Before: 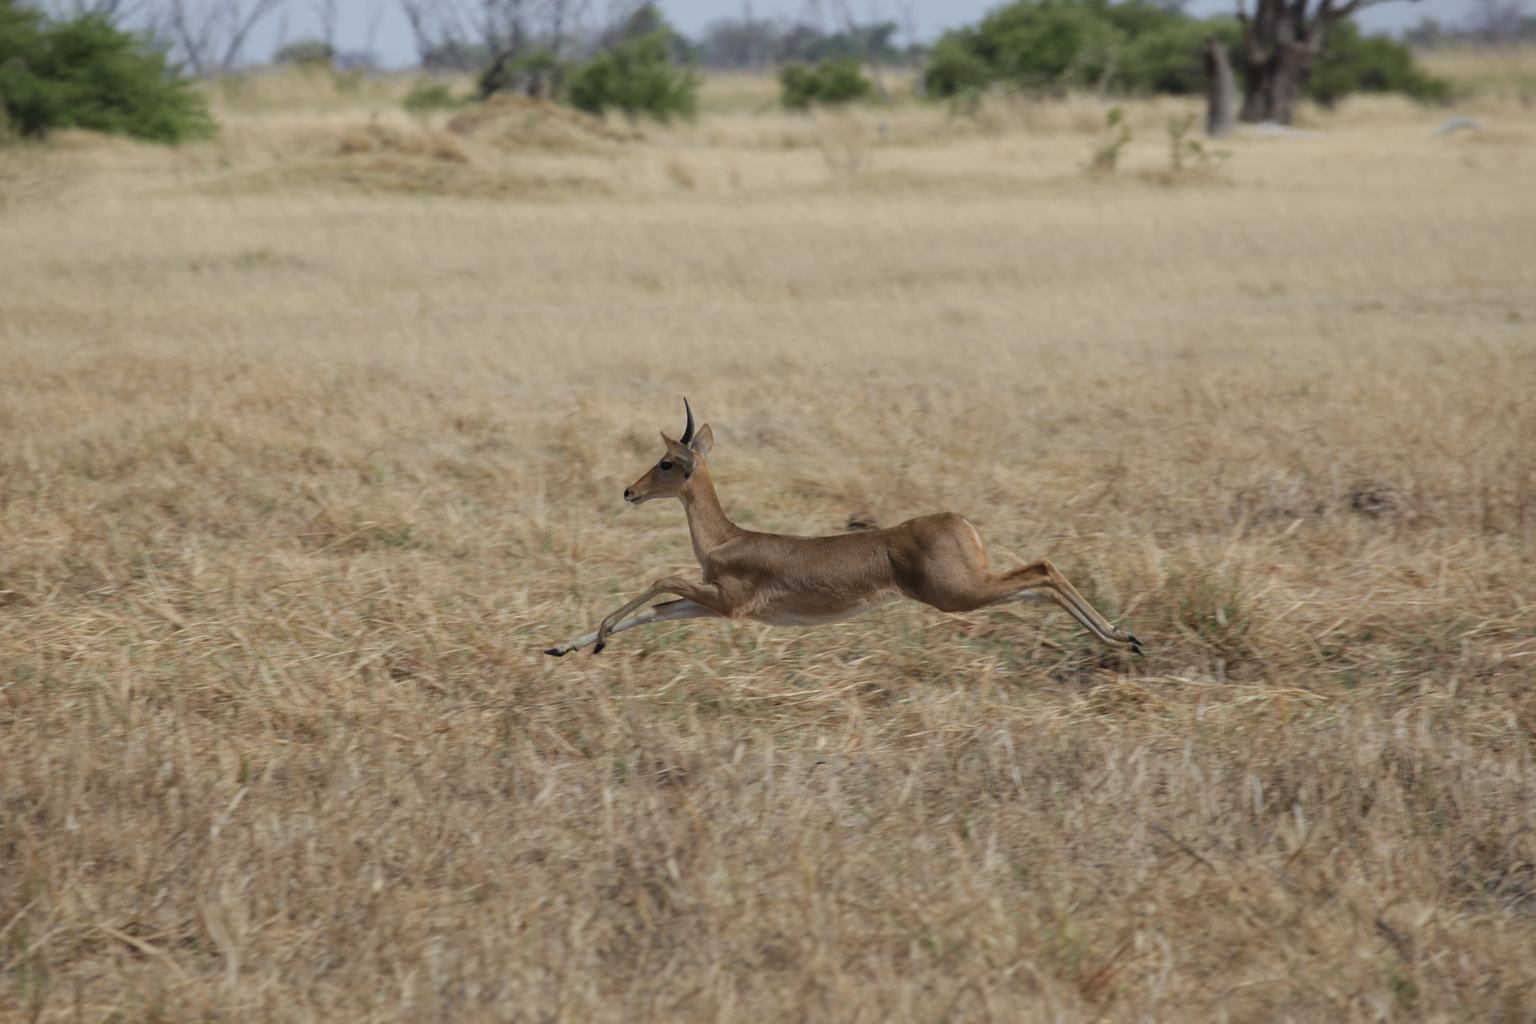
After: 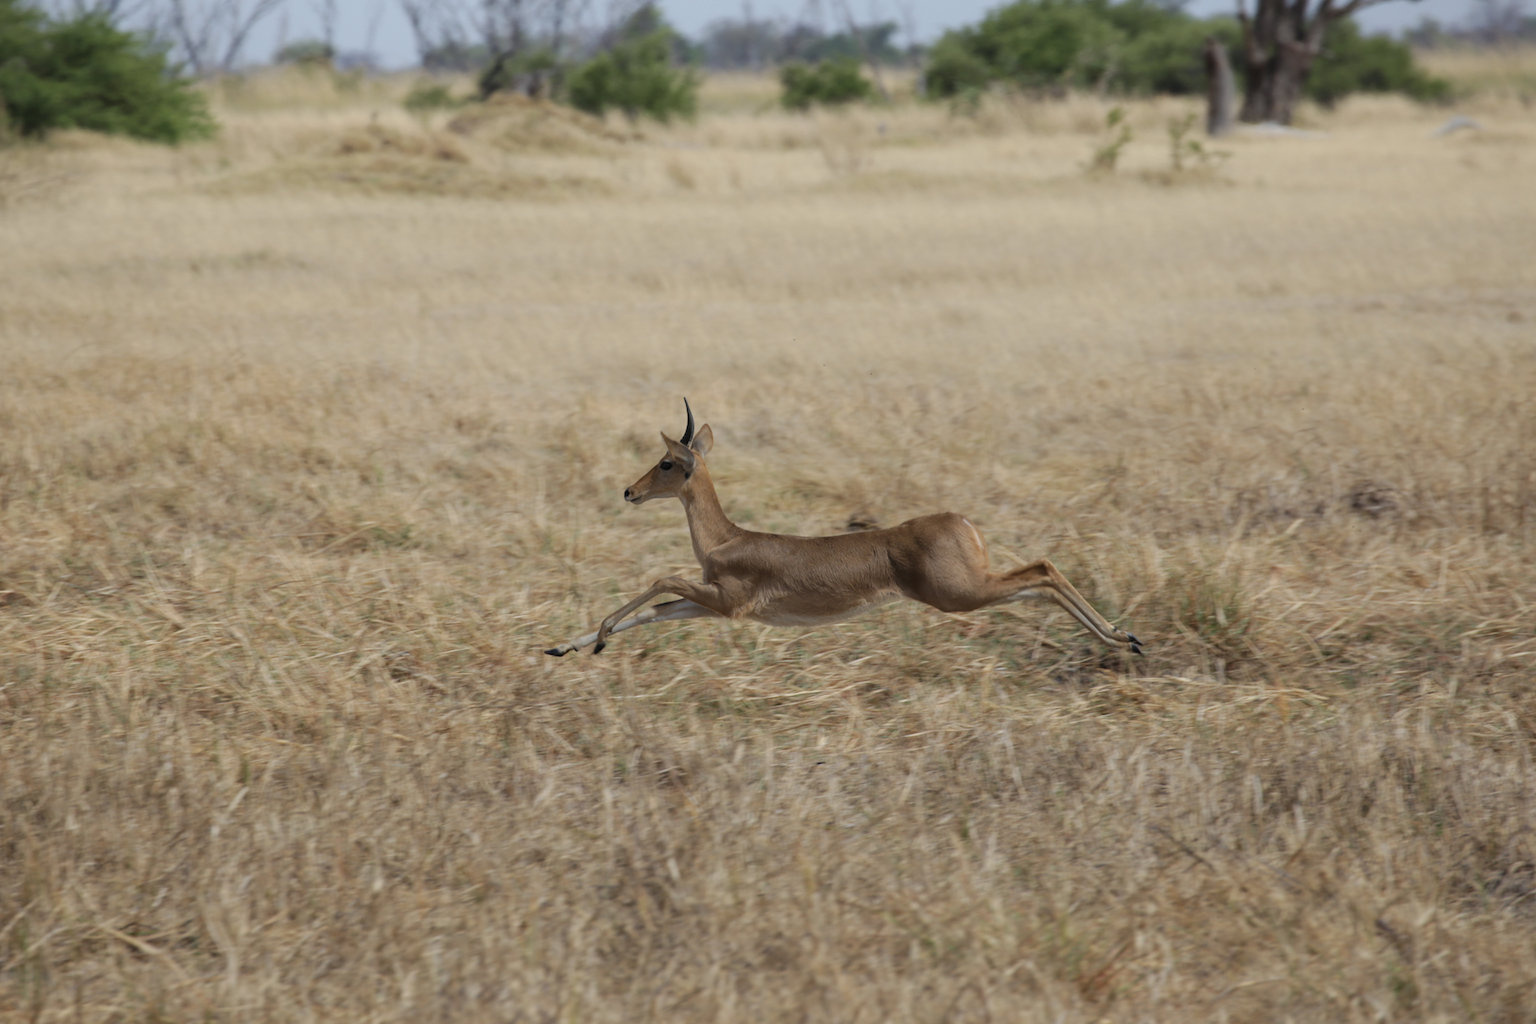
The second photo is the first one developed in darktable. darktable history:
shadows and highlights: shadows -0.092, highlights 41.48
